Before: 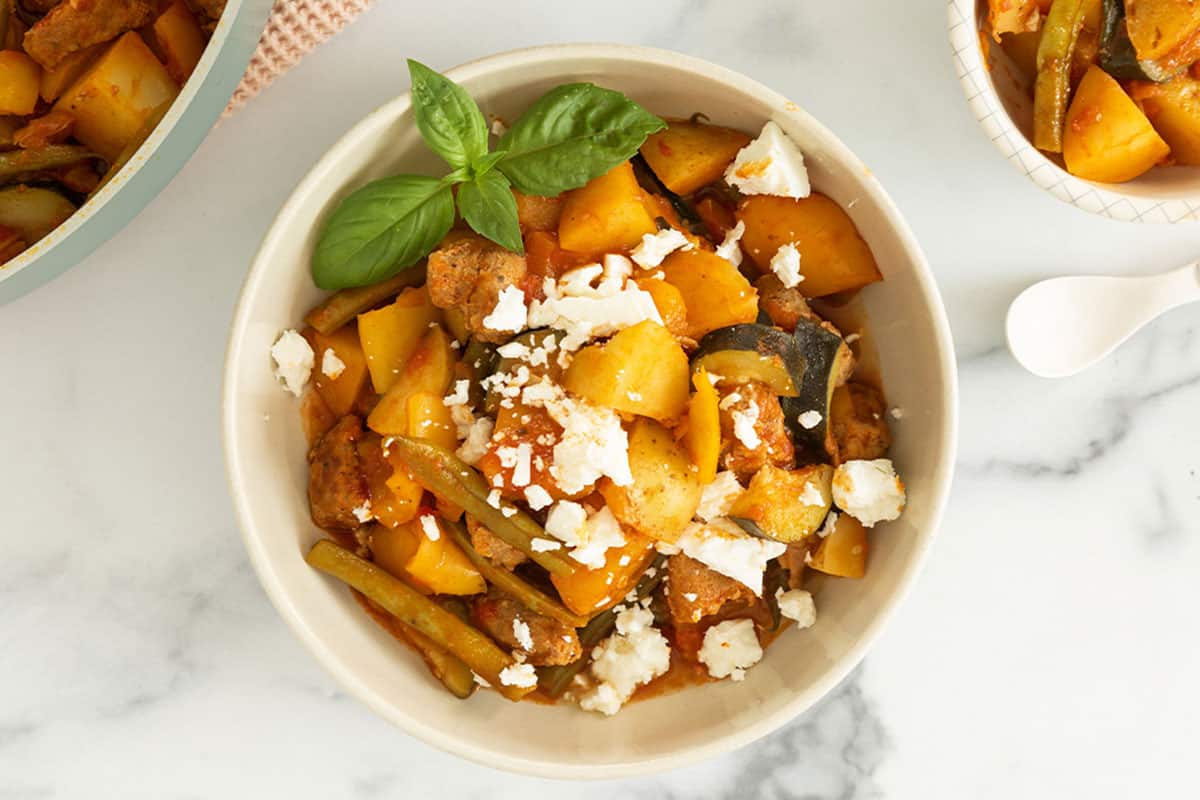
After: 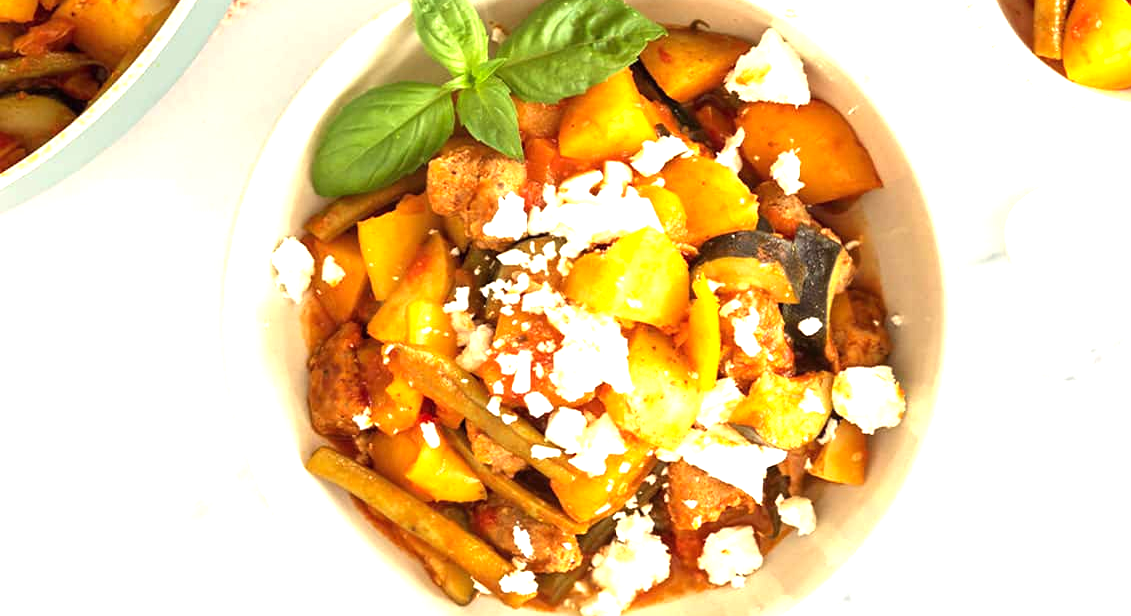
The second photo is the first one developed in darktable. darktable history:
exposure: black level correction 0, exposure 1.1 EV, compensate exposure bias true, compensate highlight preservation false
crop and rotate: angle 0.03°, top 11.643%, right 5.651%, bottom 11.189%
color balance: gamma [0.9, 0.988, 0.975, 1.025], gain [1.05, 1, 1, 1]
